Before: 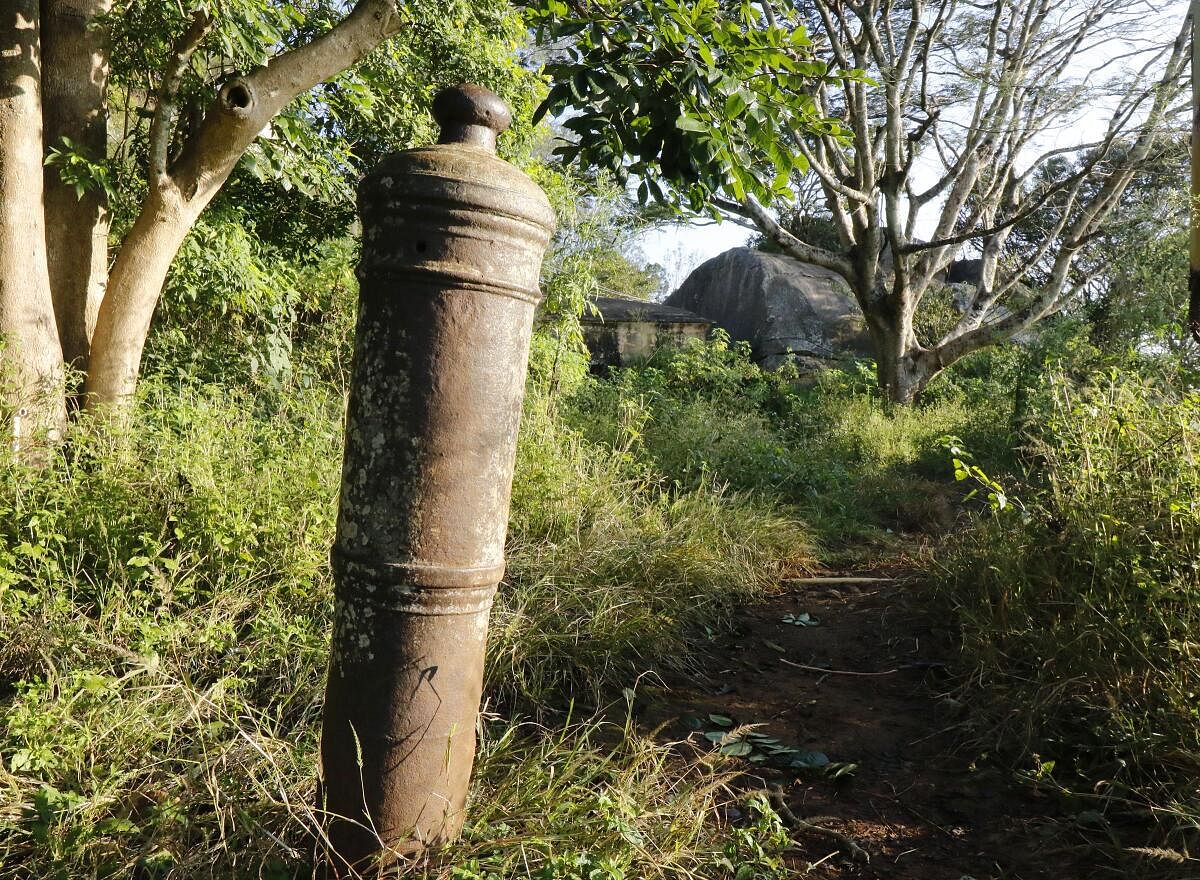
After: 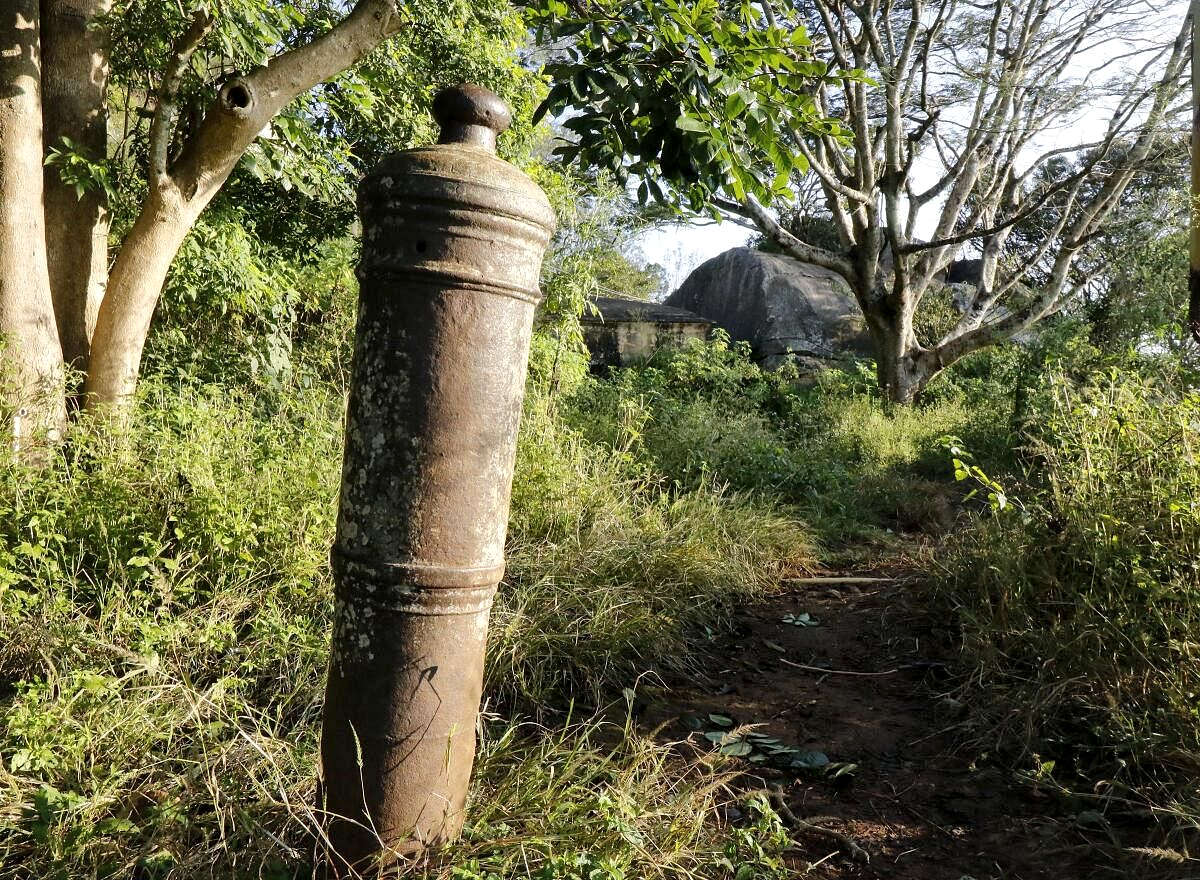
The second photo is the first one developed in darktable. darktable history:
local contrast: mode bilateral grid, contrast 21, coarseness 50, detail 150%, midtone range 0.2
